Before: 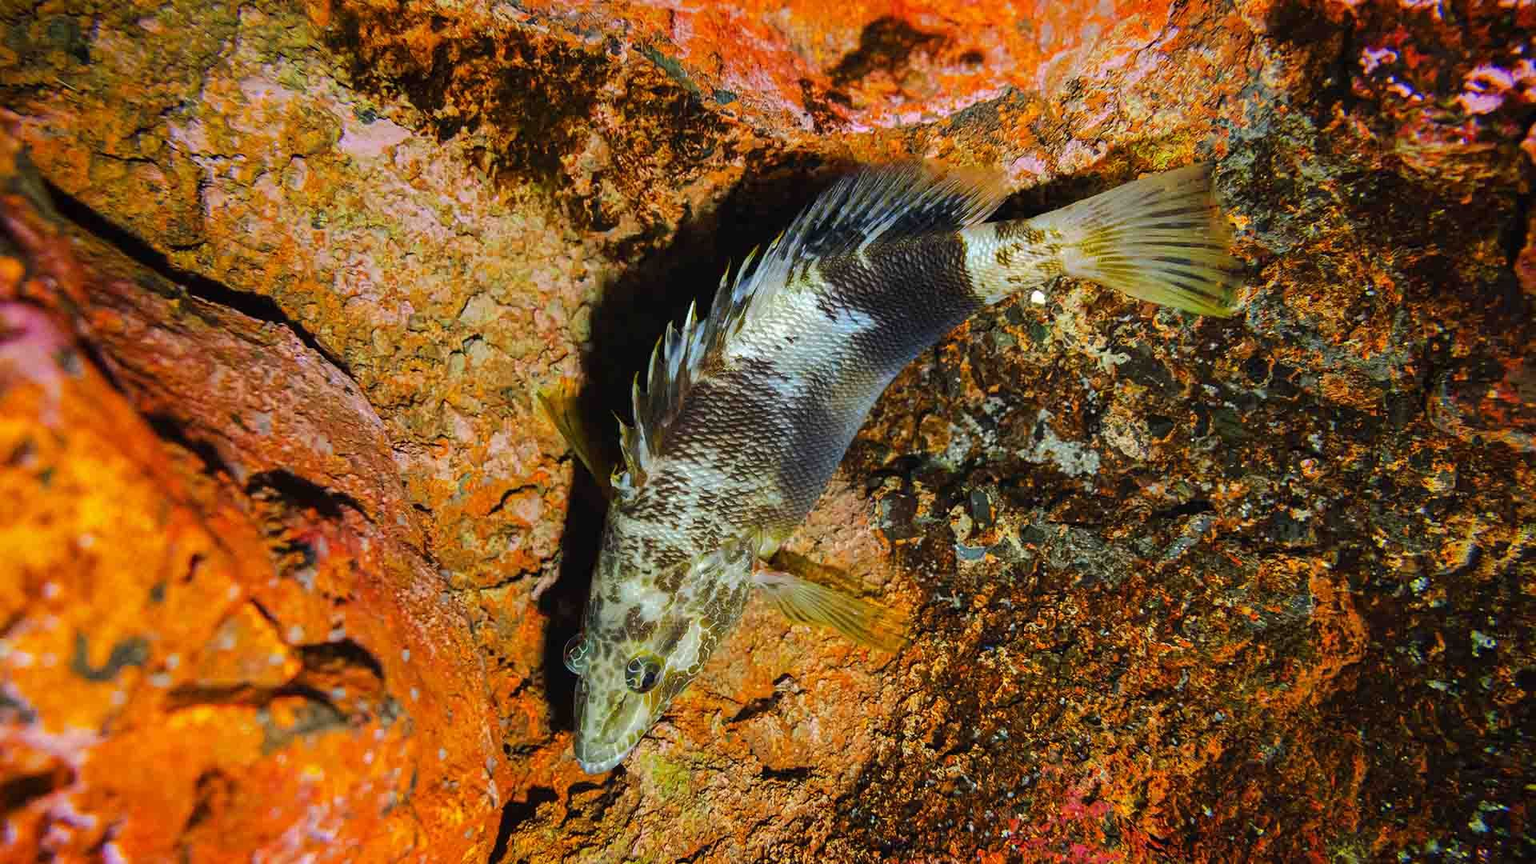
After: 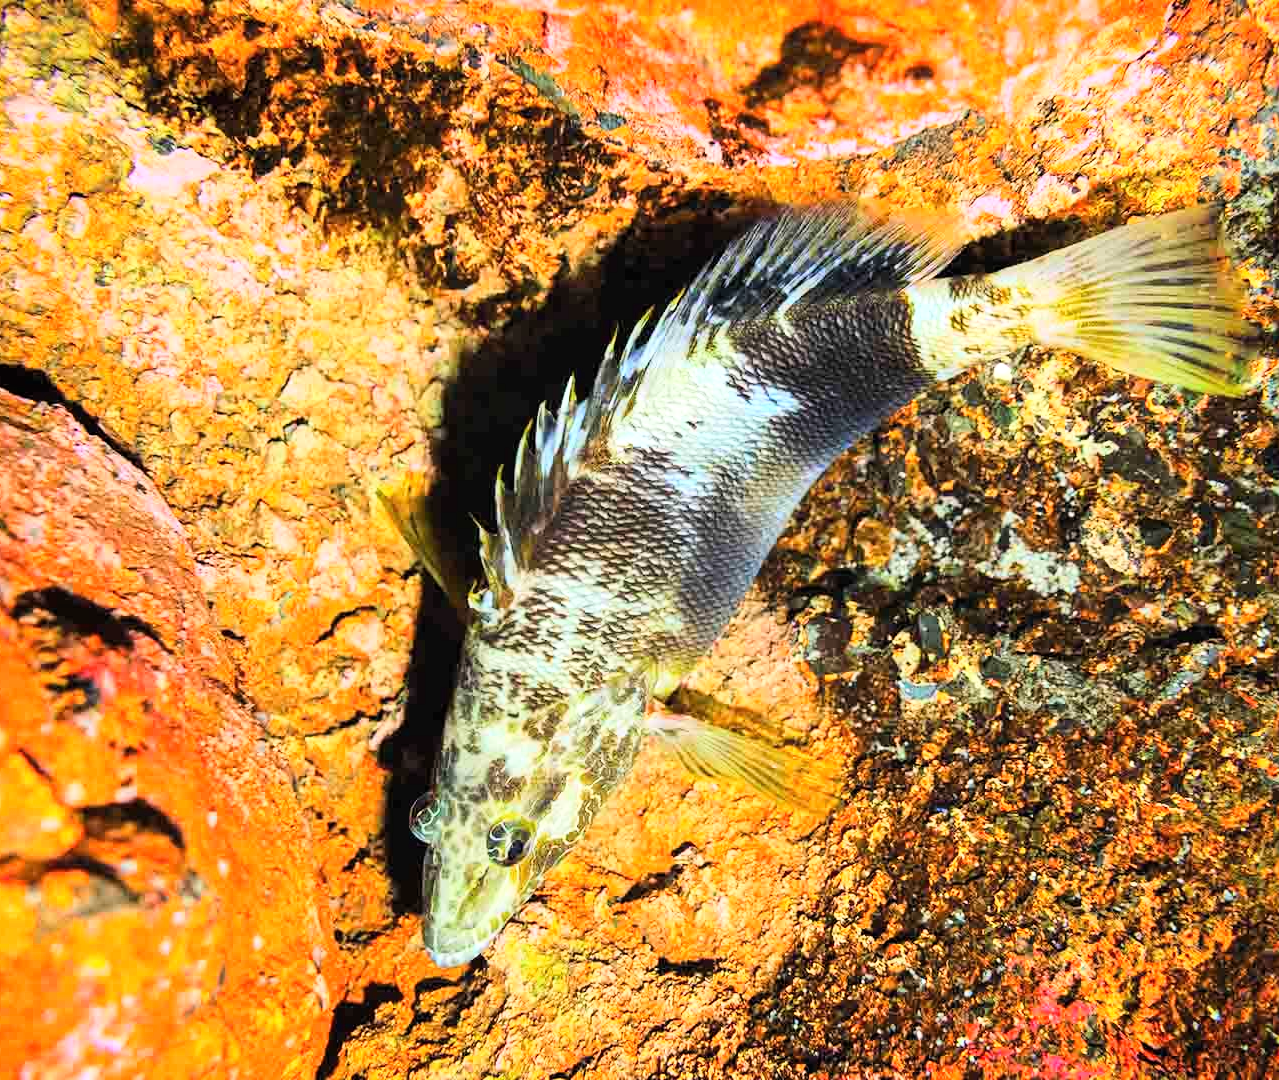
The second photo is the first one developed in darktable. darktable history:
crop and rotate: left 15.402%, right 17.96%
exposure: black level correction 0, exposure 0.499 EV, compensate highlight preservation false
base curve: curves: ch0 [(0, 0) (0.005, 0.002) (0.15, 0.3) (0.4, 0.7) (0.75, 0.95) (1, 1)]
